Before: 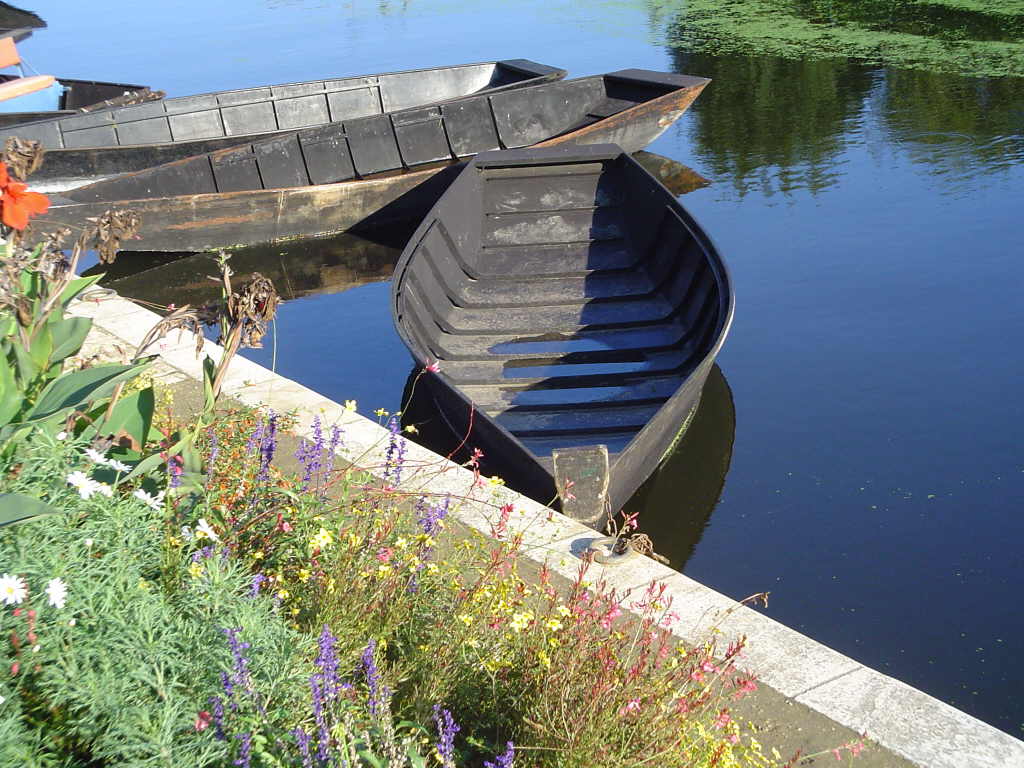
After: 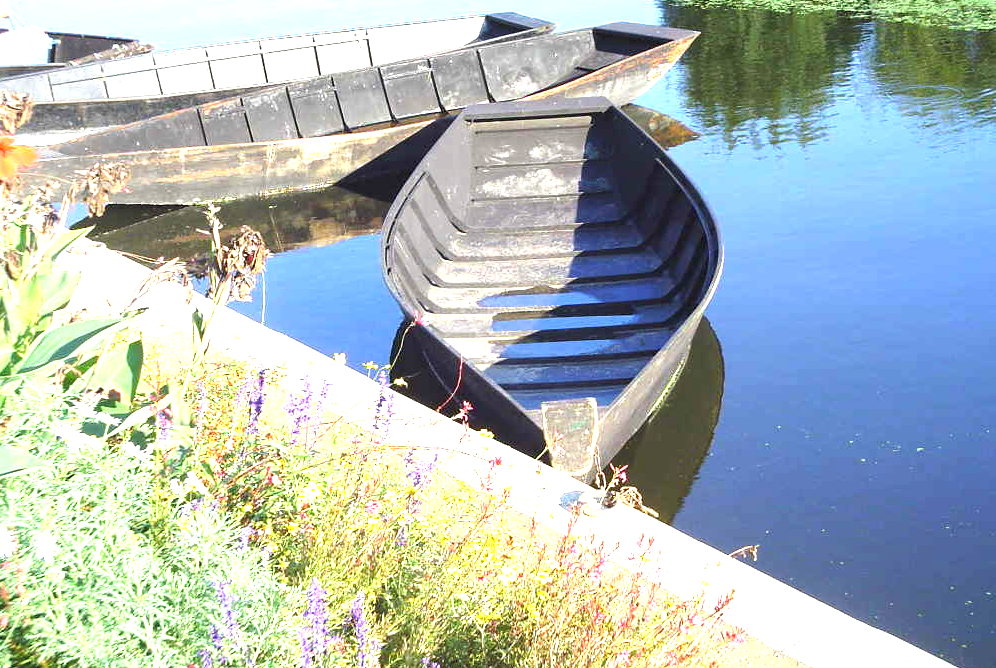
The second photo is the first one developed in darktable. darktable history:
crop: left 1.168%, top 6.186%, right 1.505%, bottom 6.792%
exposure: black level correction 0, exposure 1.669 EV, compensate exposure bias true, compensate highlight preservation false
